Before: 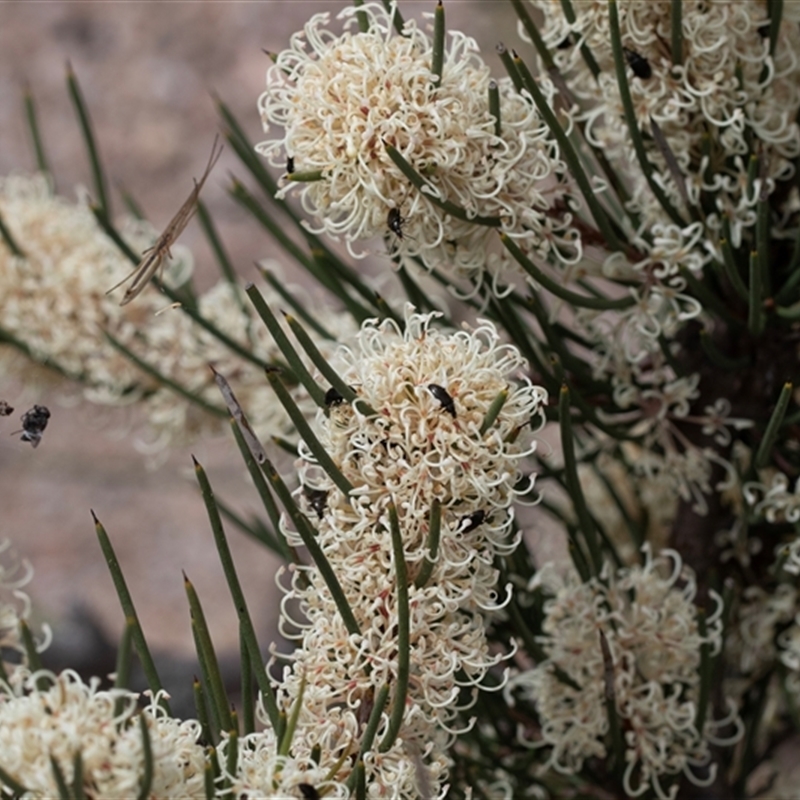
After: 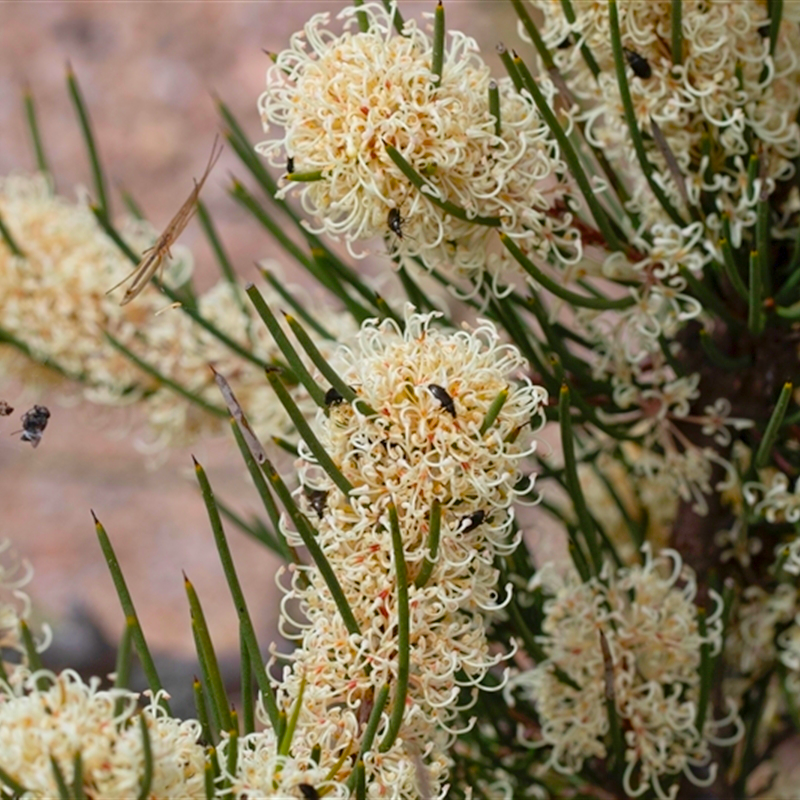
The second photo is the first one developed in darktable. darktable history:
levels: levels [0, 0.445, 1]
color balance rgb: linear chroma grading › global chroma 14.373%, perceptual saturation grading › global saturation 29.8%, global vibrance 20%
